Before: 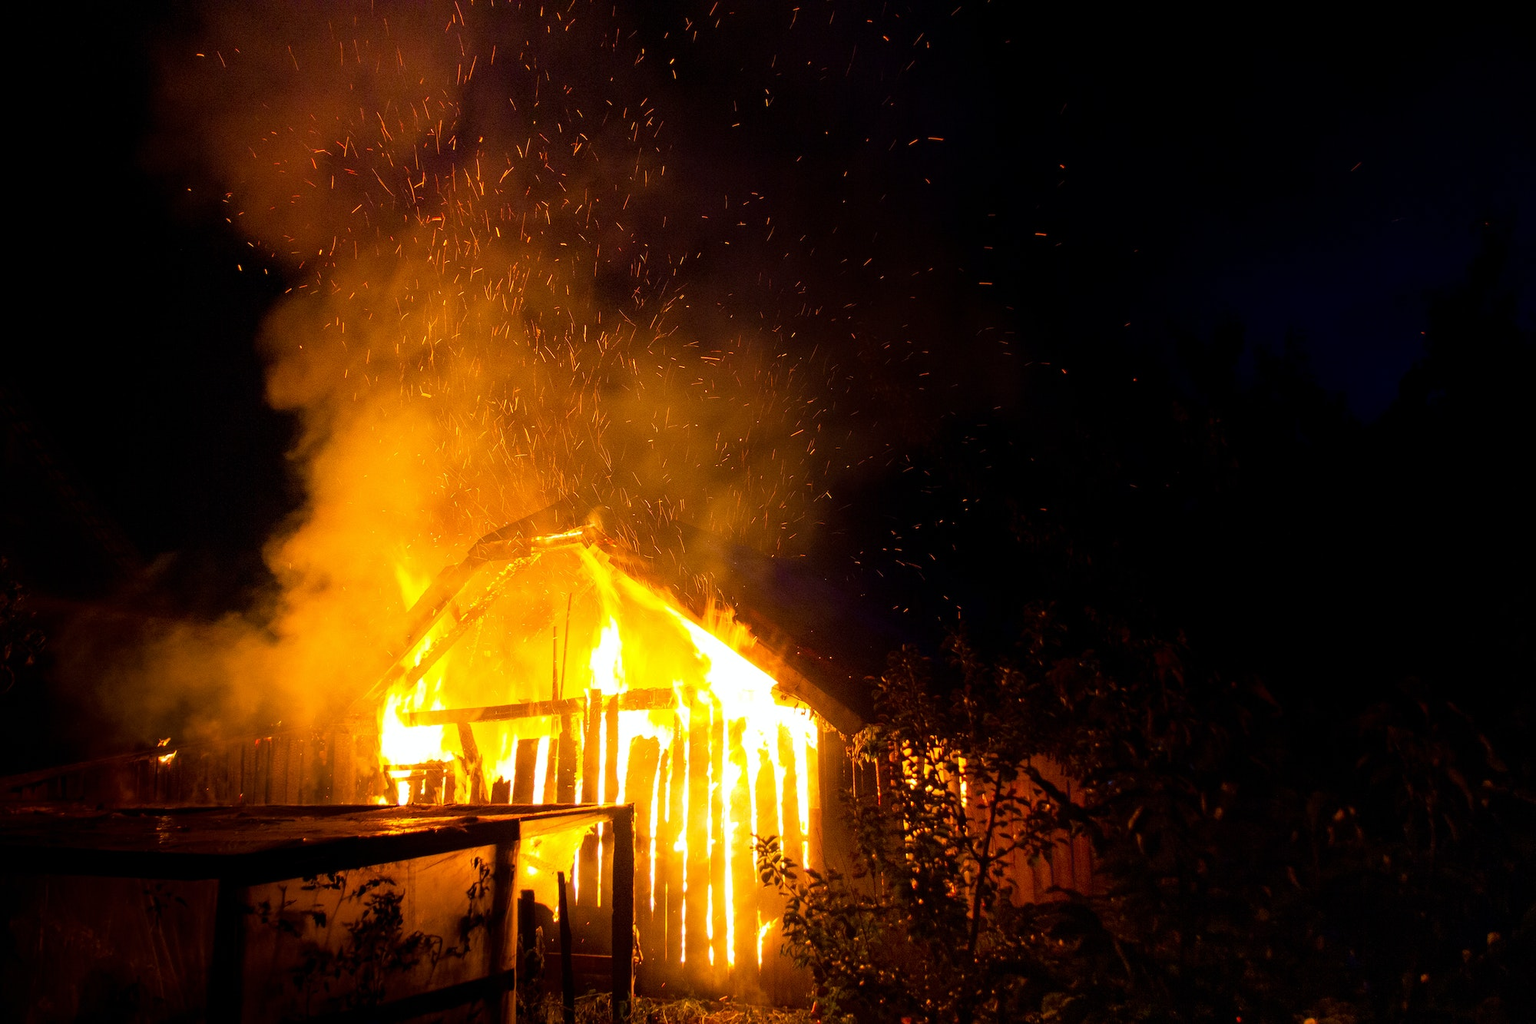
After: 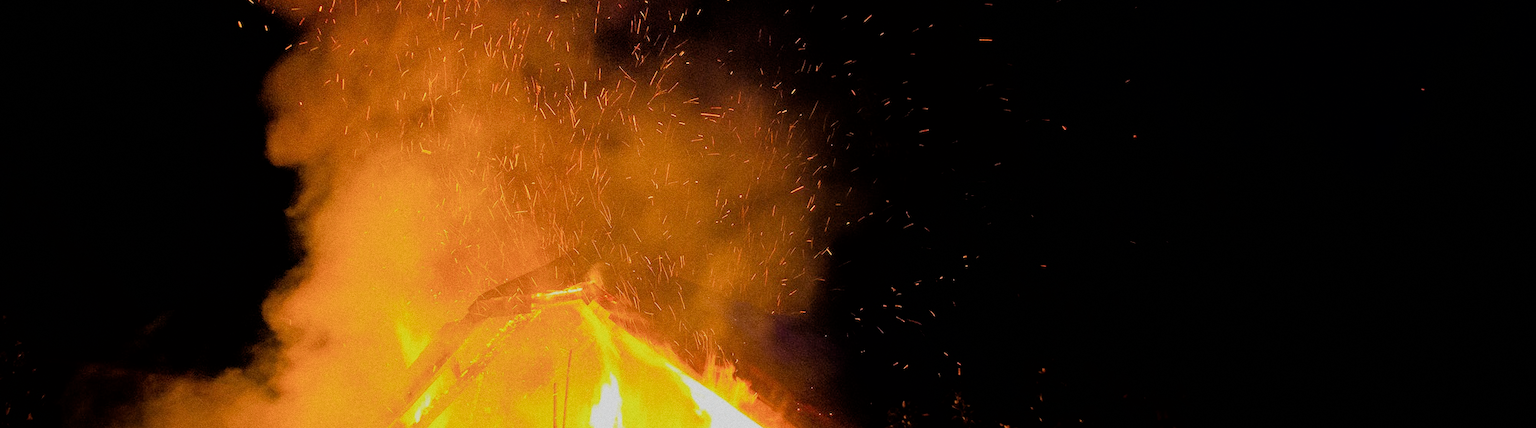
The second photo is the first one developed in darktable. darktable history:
grain: coarseness 3.21 ISO
filmic rgb: black relative exposure -4.38 EV, white relative exposure 4.56 EV, hardness 2.37, contrast 1.05
crop and rotate: top 23.84%, bottom 34.294%
tone equalizer: -8 EV 1 EV, -7 EV 1 EV, -6 EV 1 EV, -5 EV 1 EV, -4 EV 1 EV, -3 EV 0.75 EV, -2 EV 0.5 EV, -1 EV 0.25 EV
rotate and perspective: crop left 0, crop top 0
